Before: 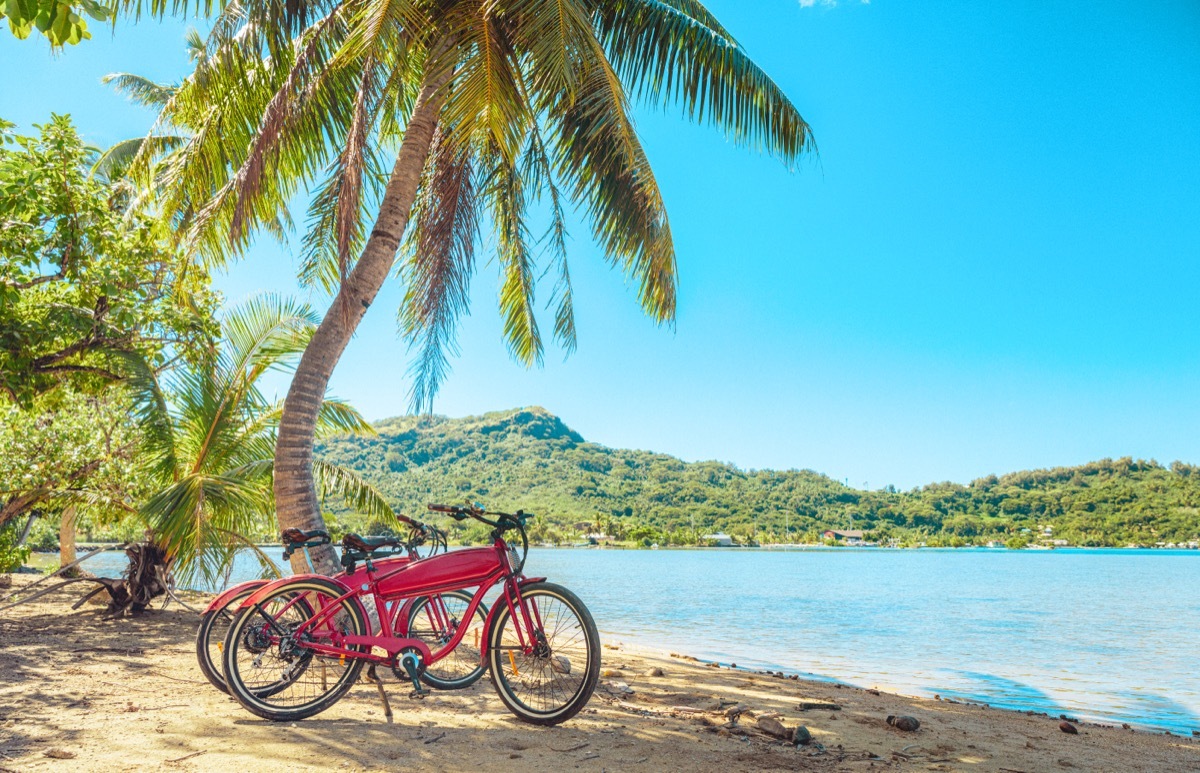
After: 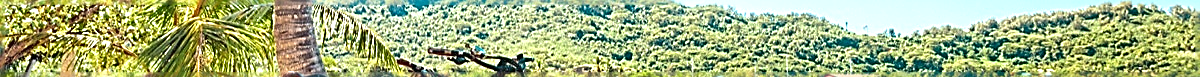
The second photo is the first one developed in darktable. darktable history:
crop and rotate: top 59.084%, bottom 30.916%
local contrast: mode bilateral grid, contrast 30, coarseness 25, midtone range 0.2
exposure: black level correction 0.001, exposure 0.5 EV, compensate exposure bias true, compensate highlight preservation false
sharpen: amount 2
